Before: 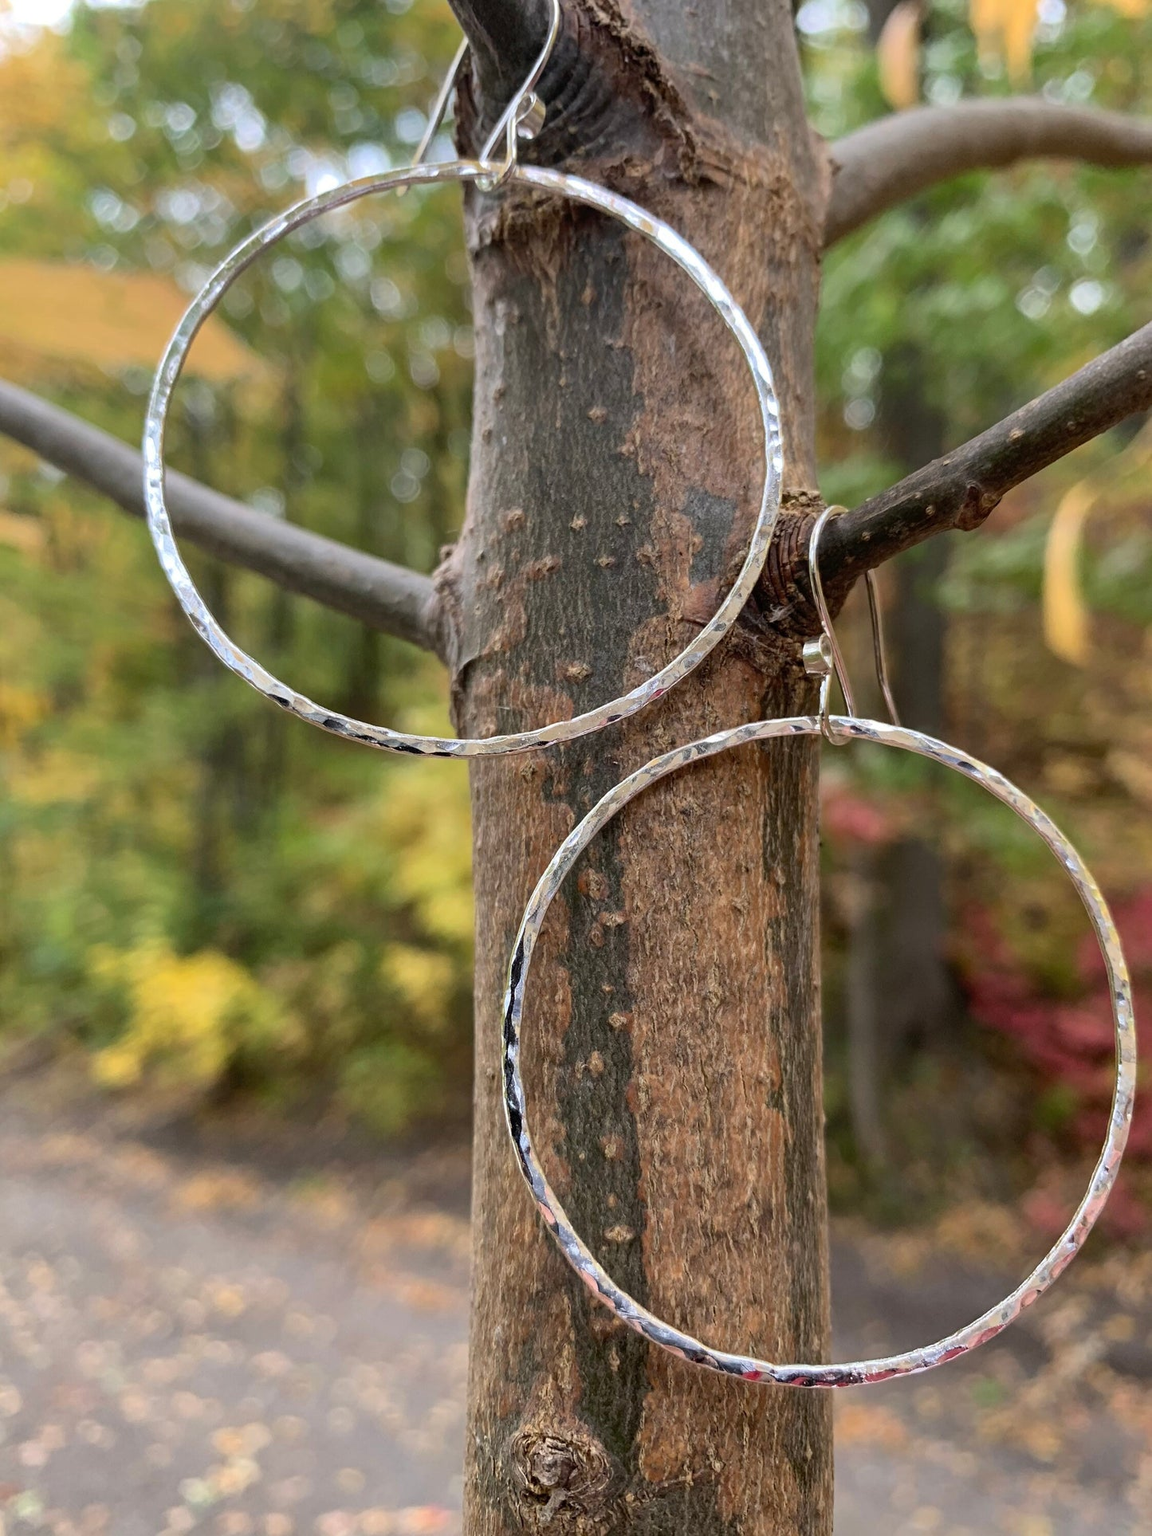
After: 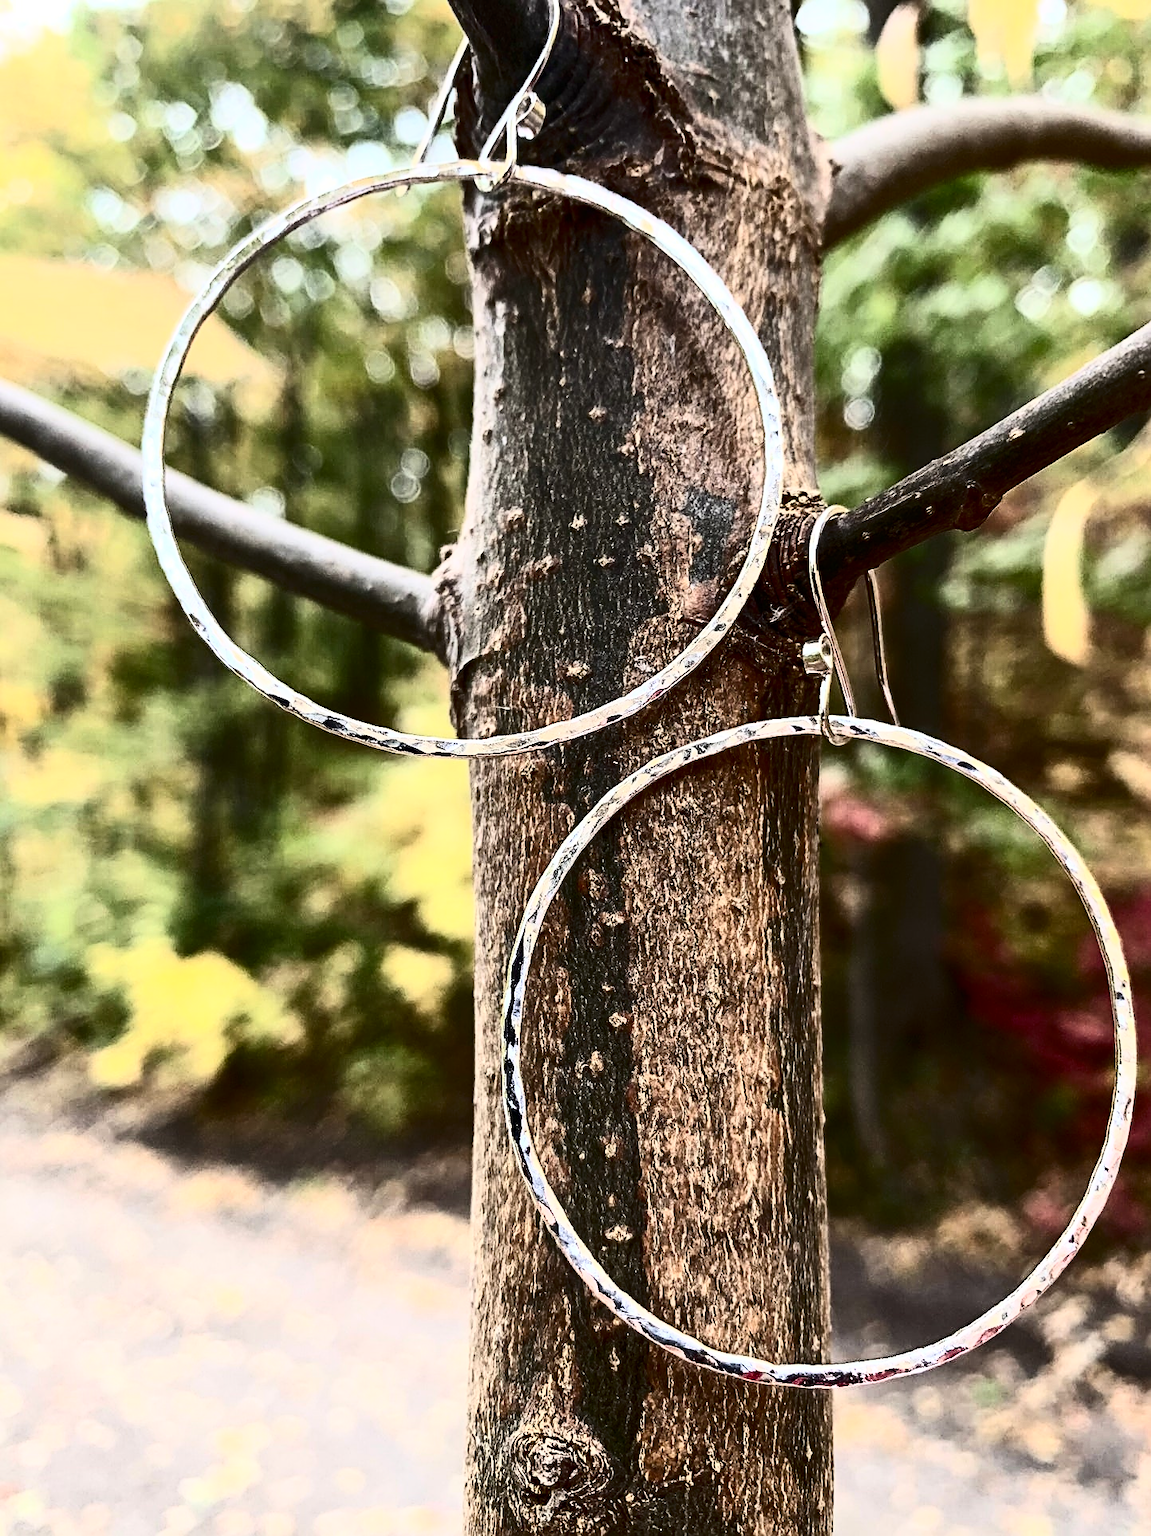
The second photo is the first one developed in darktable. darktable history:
contrast brightness saturation: contrast 0.93, brightness 0.2
sharpen: on, module defaults
